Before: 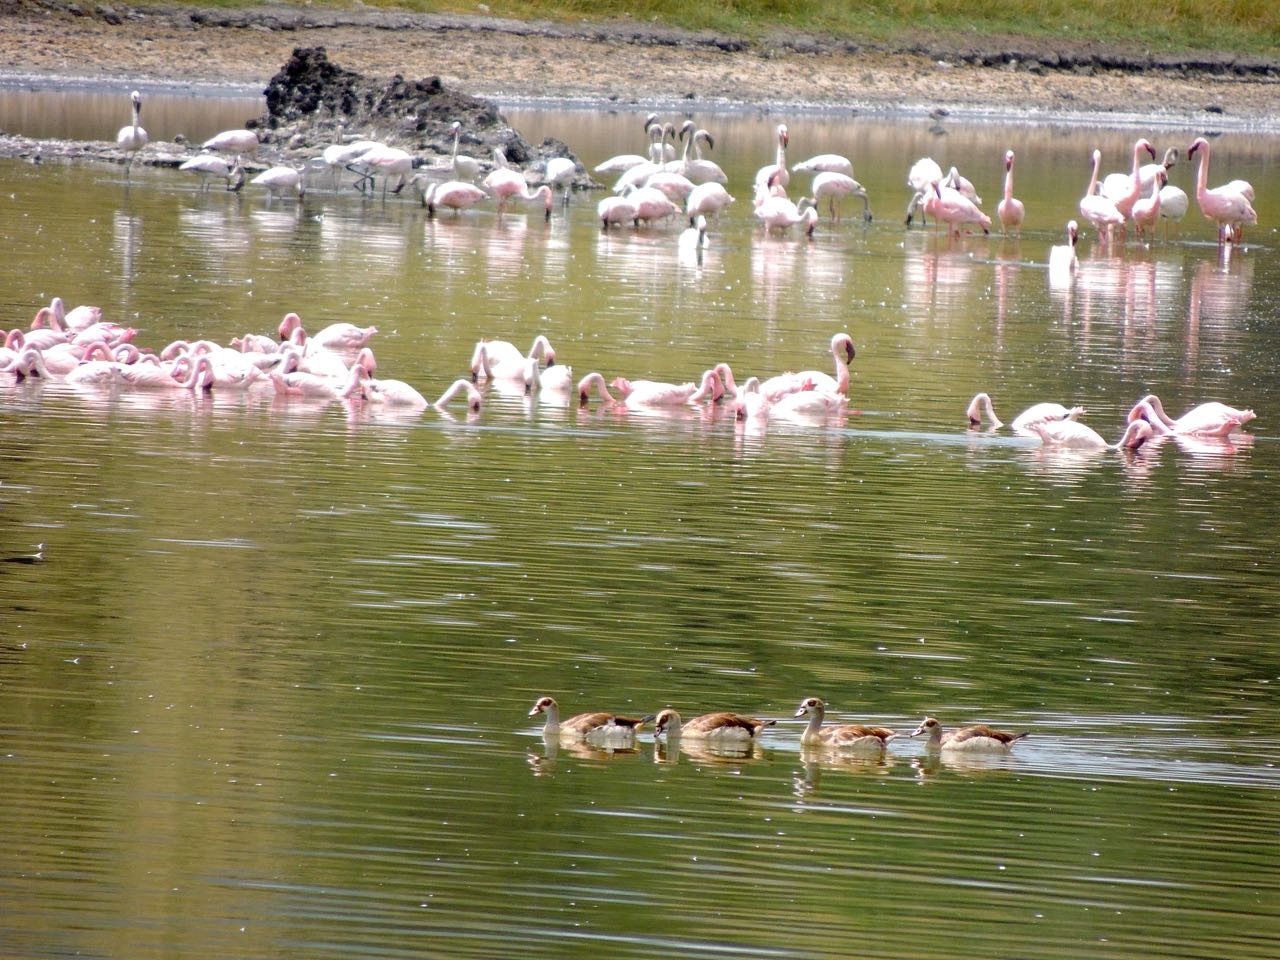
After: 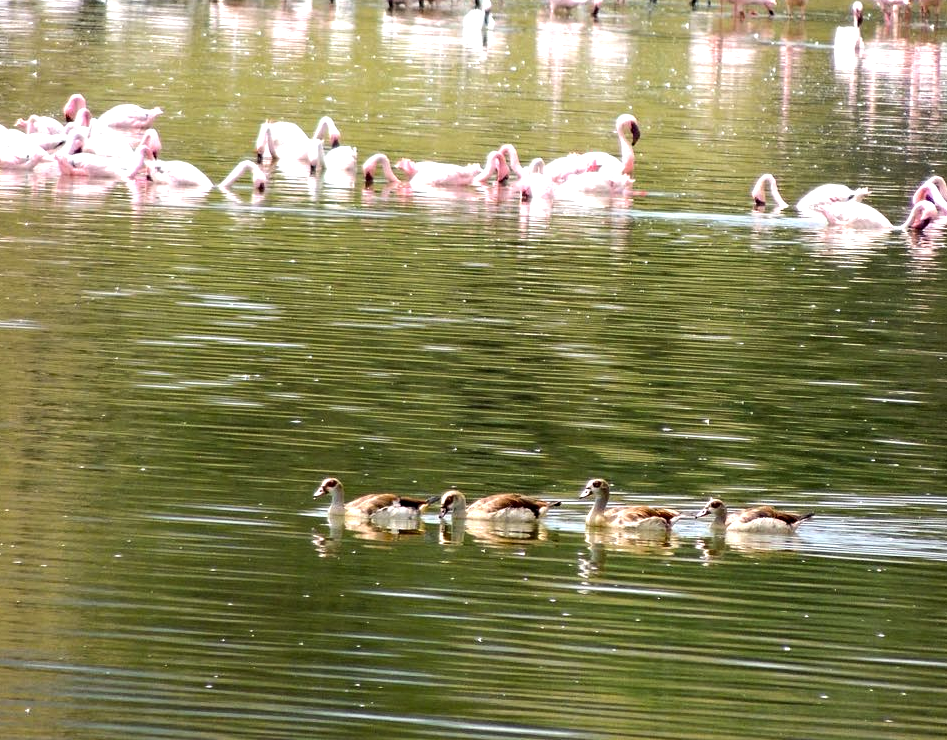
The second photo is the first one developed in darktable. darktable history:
tone equalizer: -8 EV -0.75 EV, -7 EV -0.7 EV, -6 EV -0.6 EV, -5 EV -0.4 EV, -3 EV 0.4 EV, -2 EV 0.6 EV, -1 EV 0.7 EV, +0 EV 0.75 EV, edges refinement/feathering 500, mask exposure compensation -1.57 EV, preserve details no
haze removal: compatibility mode true, adaptive false
color balance: output saturation 98.5%
crop: left 16.871%, top 22.857%, right 9.116%
